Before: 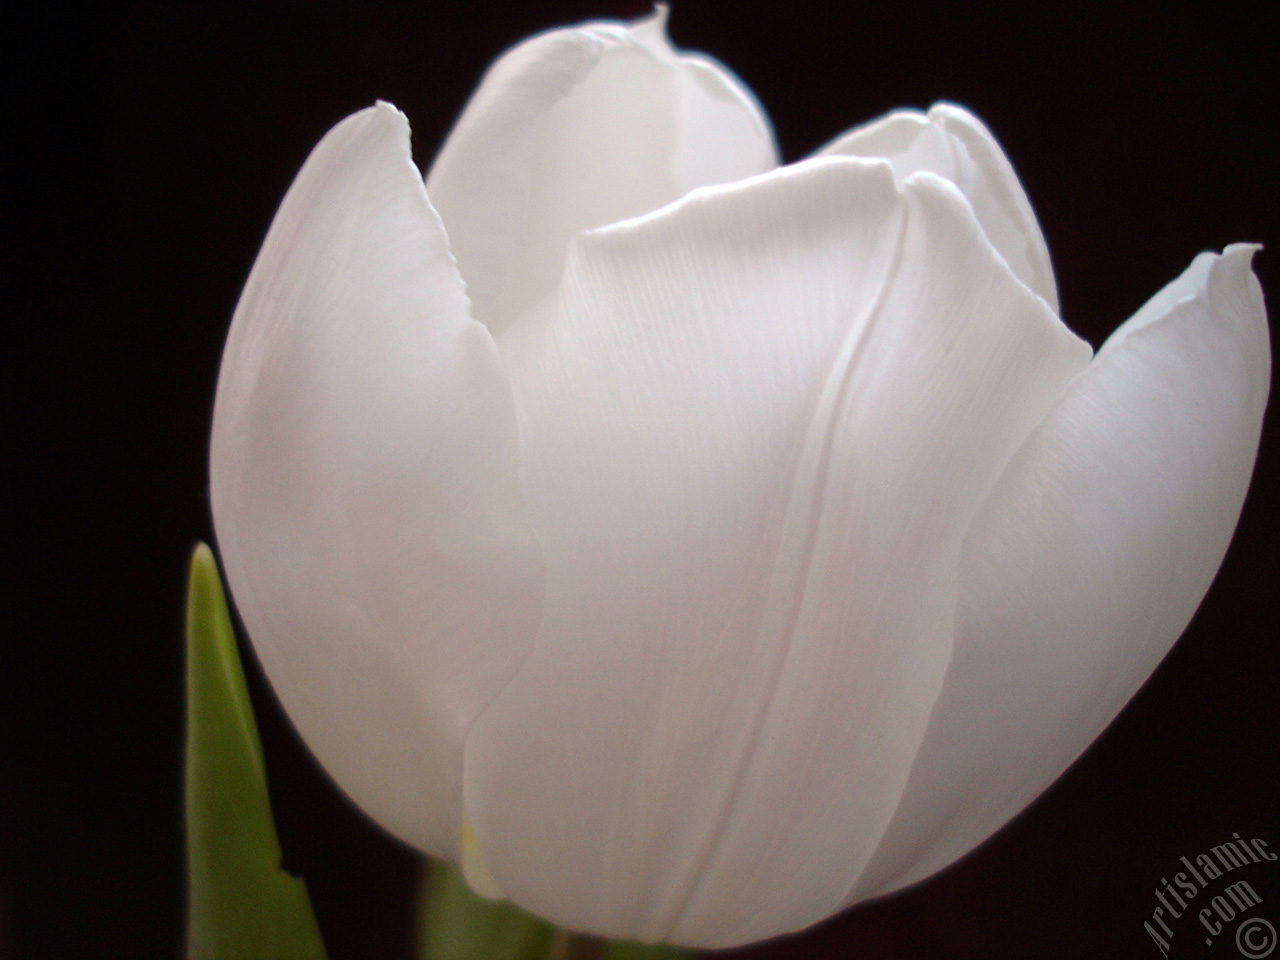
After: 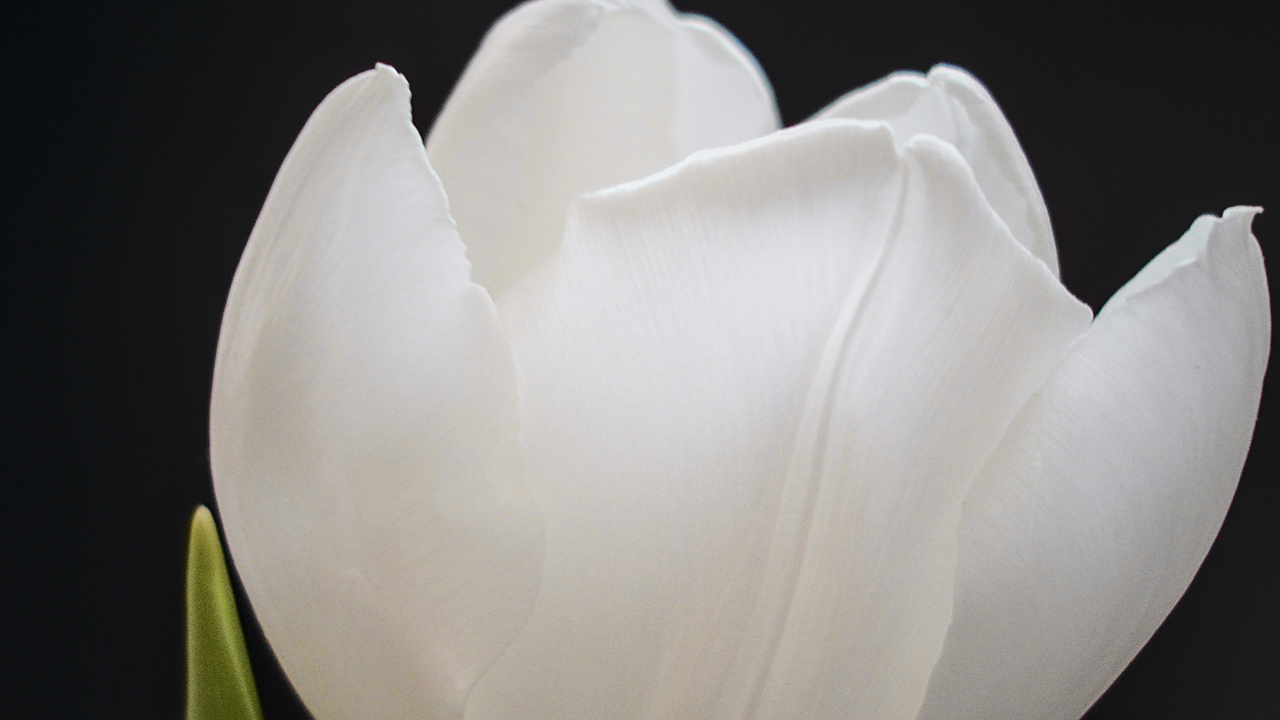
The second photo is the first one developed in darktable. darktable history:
crop: top 3.857%, bottom 21.132%
tone curve: curves: ch0 [(0, 0.026) (0.104, 0.1) (0.233, 0.262) (0.398, 0.507) (0.498, 0.621) (0.65, 0.757) (0.835, 0.883) (1, 0.961)]; ch1 [(0, 0) (0.346, 0.307) (0.408, 0.369) (0.453, 0.457) (0.482, 0.476) (0.502, 0.498) (0.521, 0.507) (0.553, 0.554) (0.638, 0.646) (0.693, 0.727) (1, 1)]; ch2 [(0, 0) (0.366, 0.337) (0.434, 0.46) (0.485, 0.494) (0.5, 0.494) (0.511, 0.508) (0.537, 0.55) (0.579, 0.599) (0.663, 0.67) (1, 1)], color space Lab, independent channels, preserve colors none
sharpen: amount 0.55
local contrast: on, module defaults
